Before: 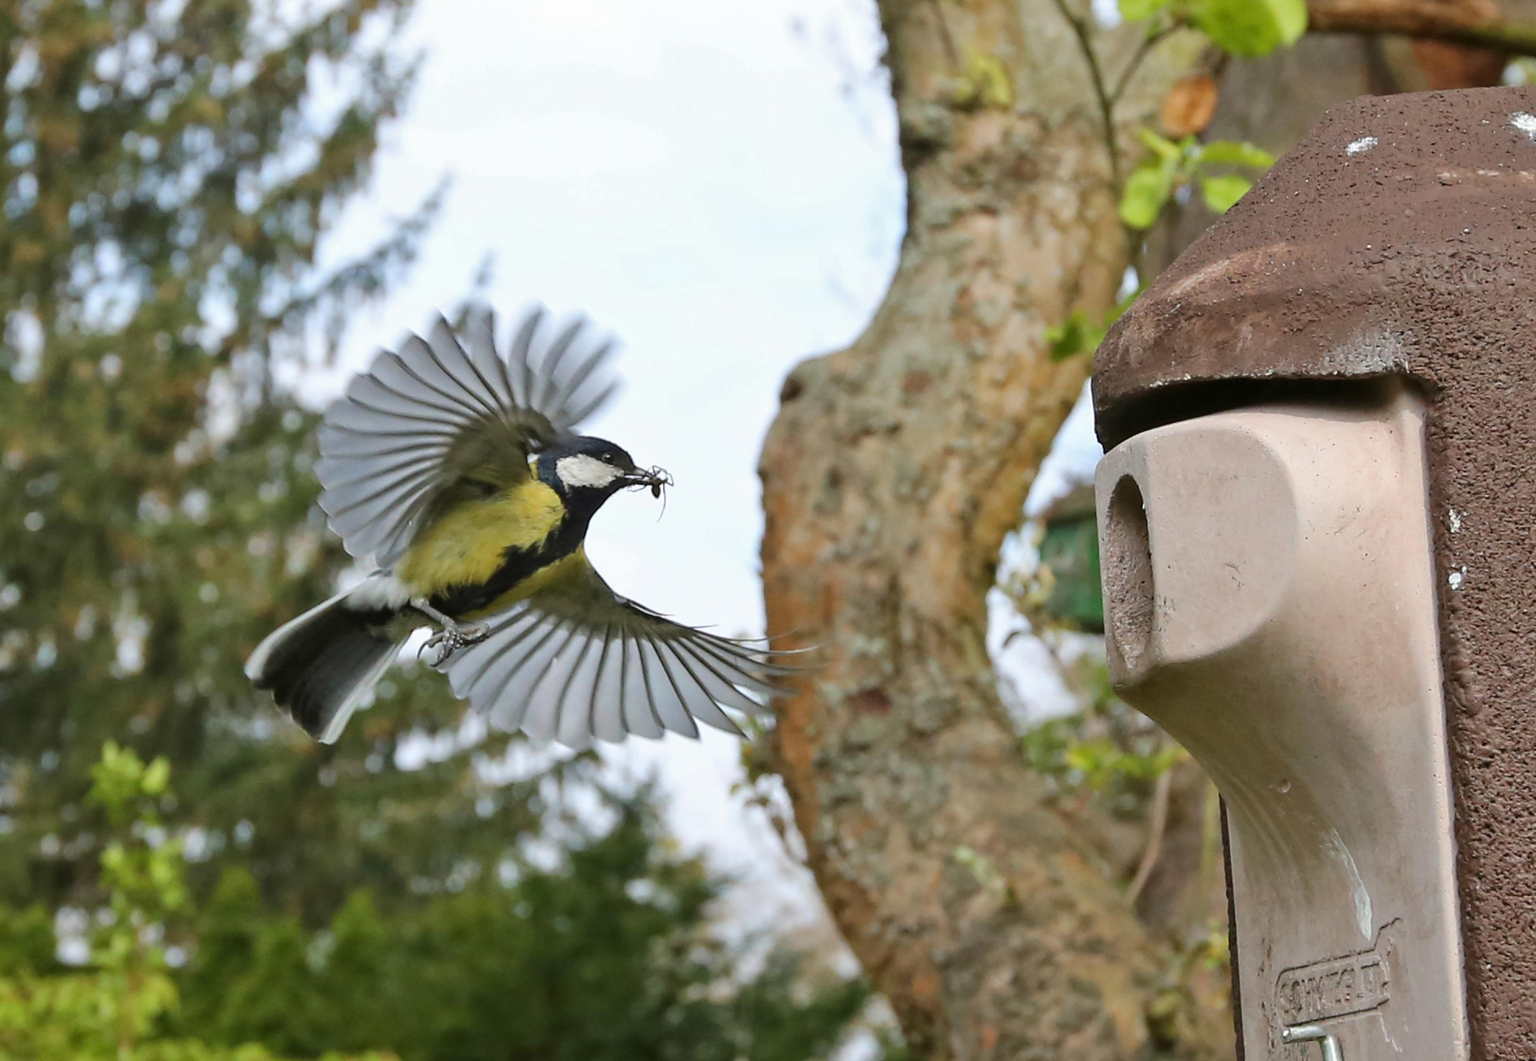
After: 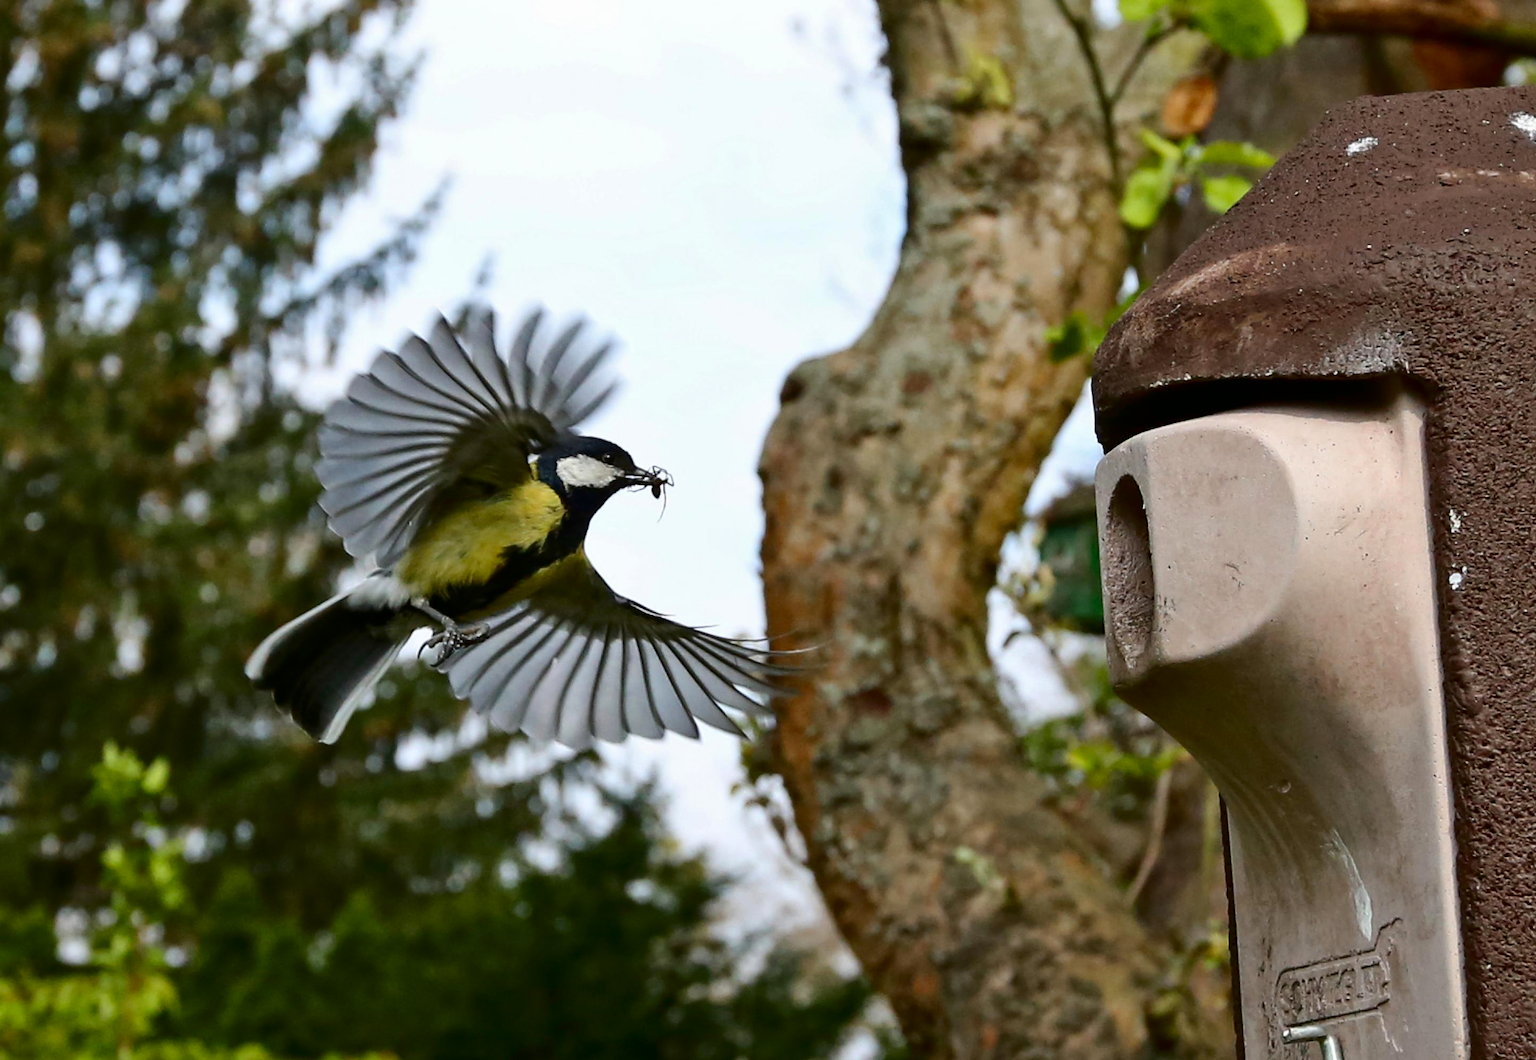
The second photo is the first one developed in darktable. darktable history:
contrast equalizer: octaves 7, y [[0.5 ×6], [0.5 ×6], [0.975, 0.964, 0.925, 0.865, 0.793, 0.721], [0 ×6], [0 ×6]]
contrast brightness saturation: contrast 0.186, brightness -0.227, saturation 0.107
